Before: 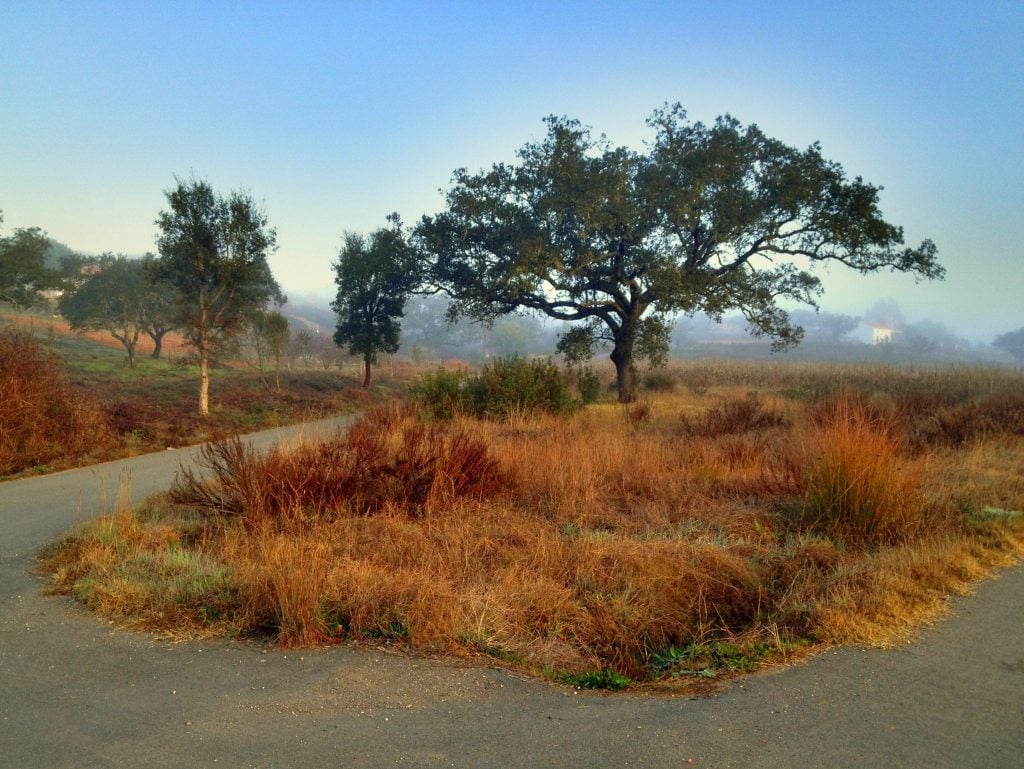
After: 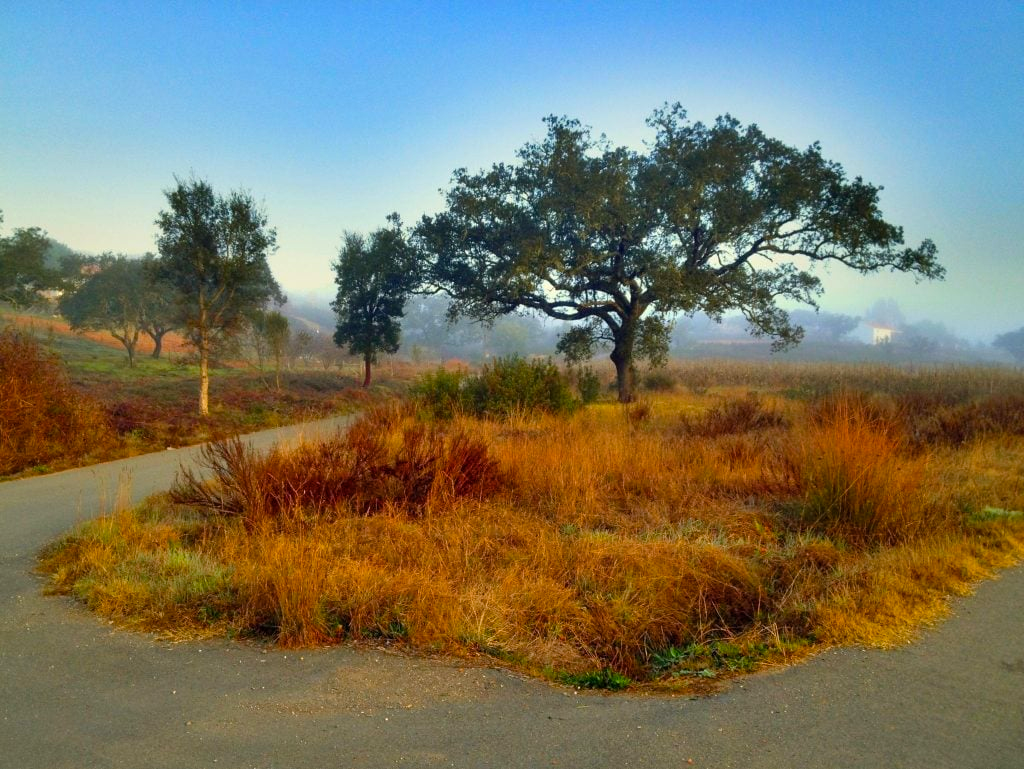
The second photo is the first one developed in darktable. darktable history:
shadows and highlights: soften with gaussian
color balance rgb: perceptual saturation grading › global saturation 29.498%
